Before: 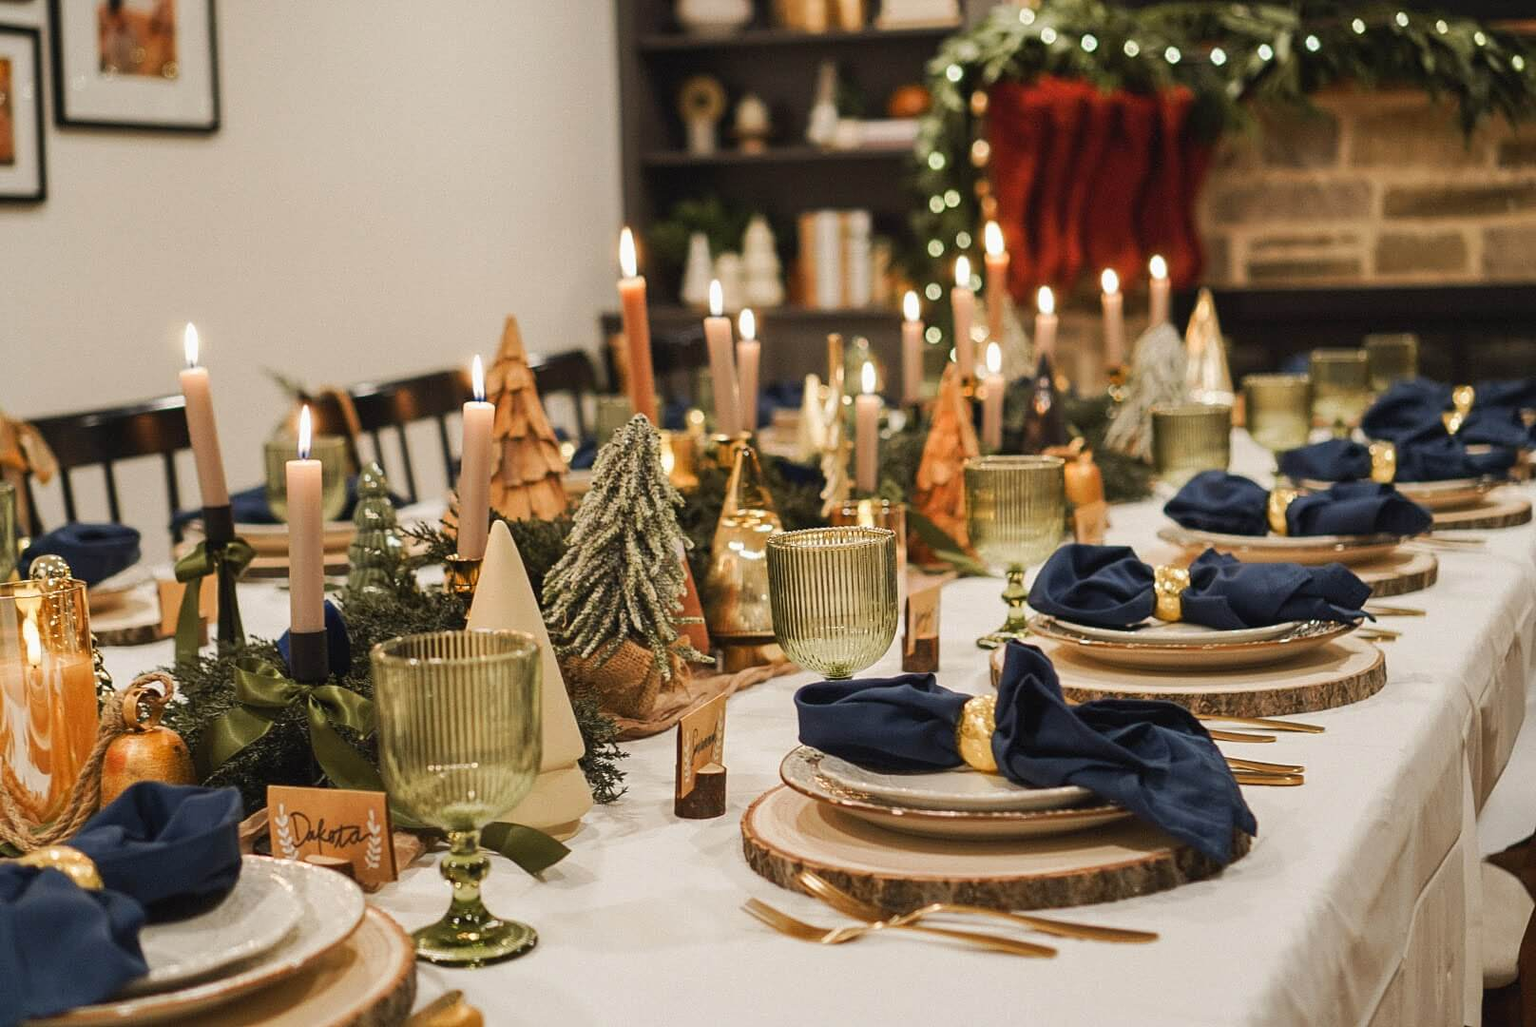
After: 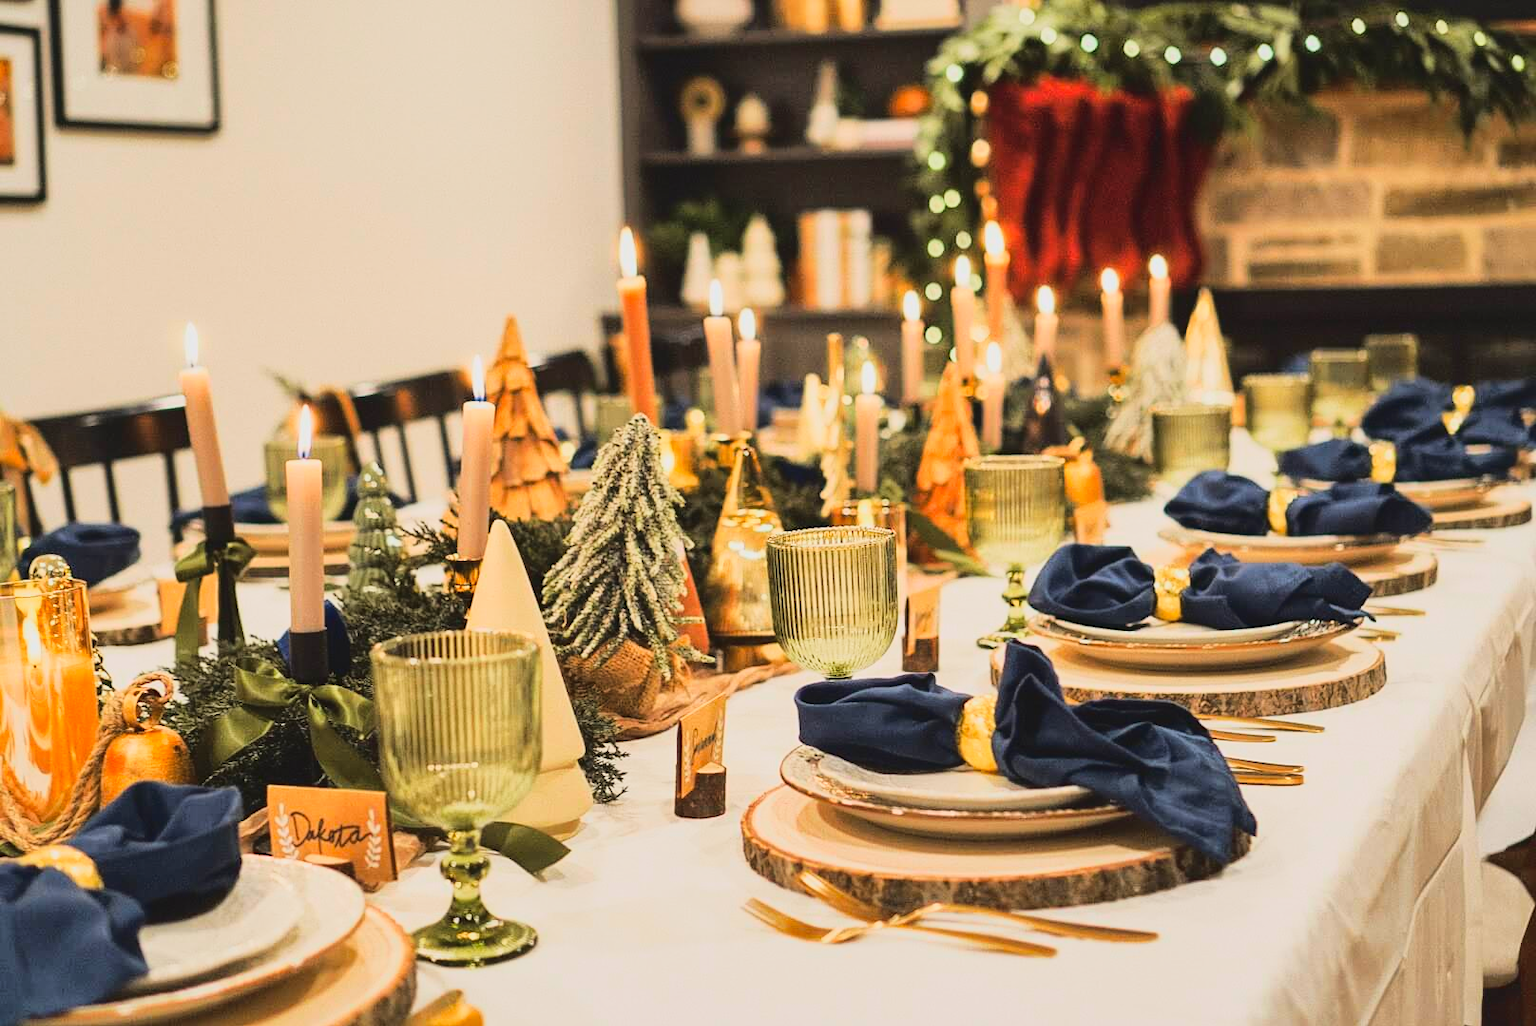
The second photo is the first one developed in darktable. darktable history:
shadows and highlights: on, module defaults
tone curve: curves: ch0 [(0, 0.026) (0.155, 0.133) (0.272, 0.34) (0.434, 0.625) (0.676, 0.871) (0.994, 0.955)], color space Lab, linked channels, preserve colors none
